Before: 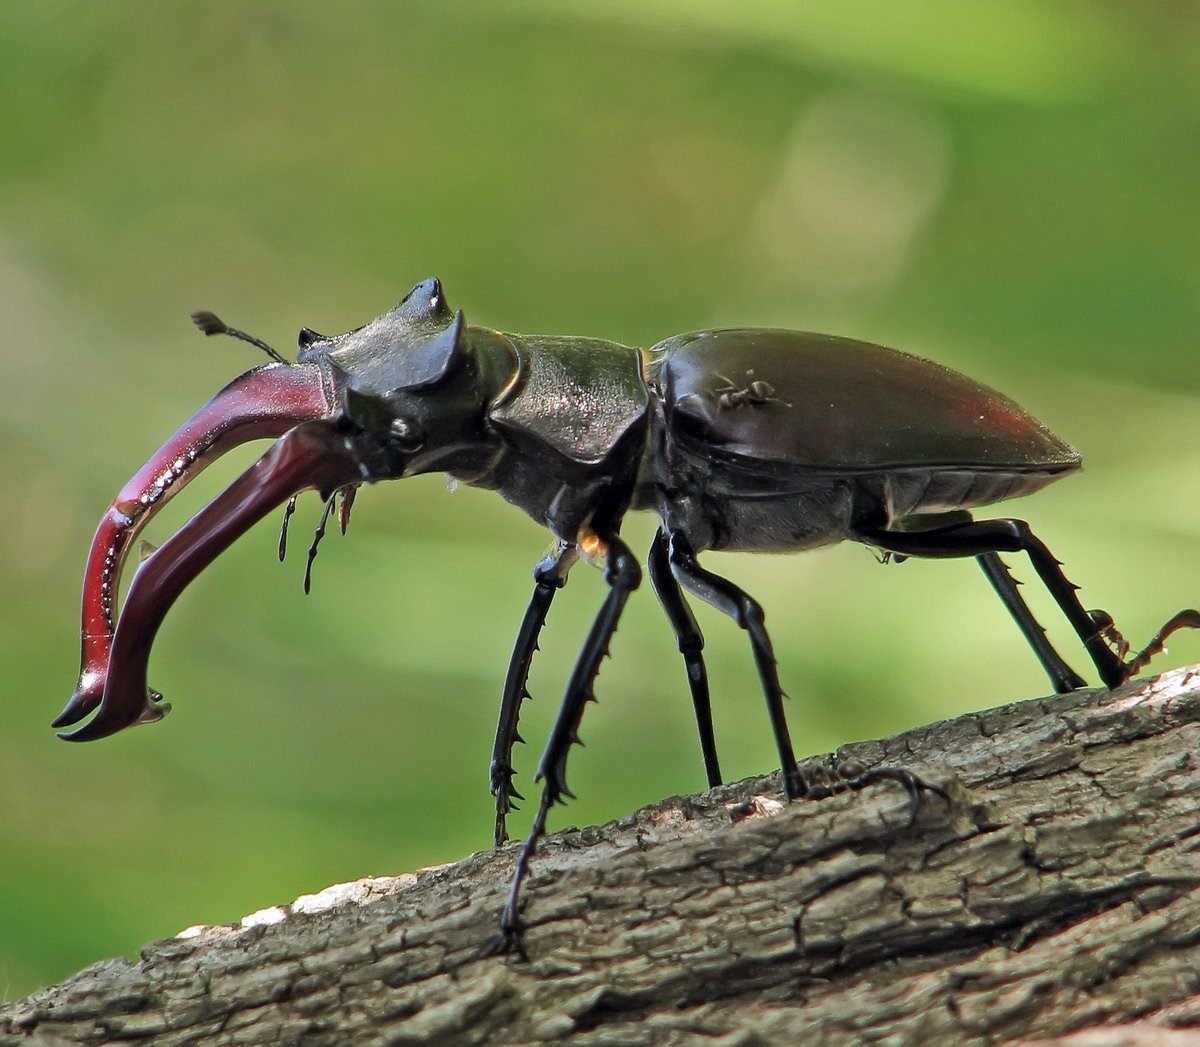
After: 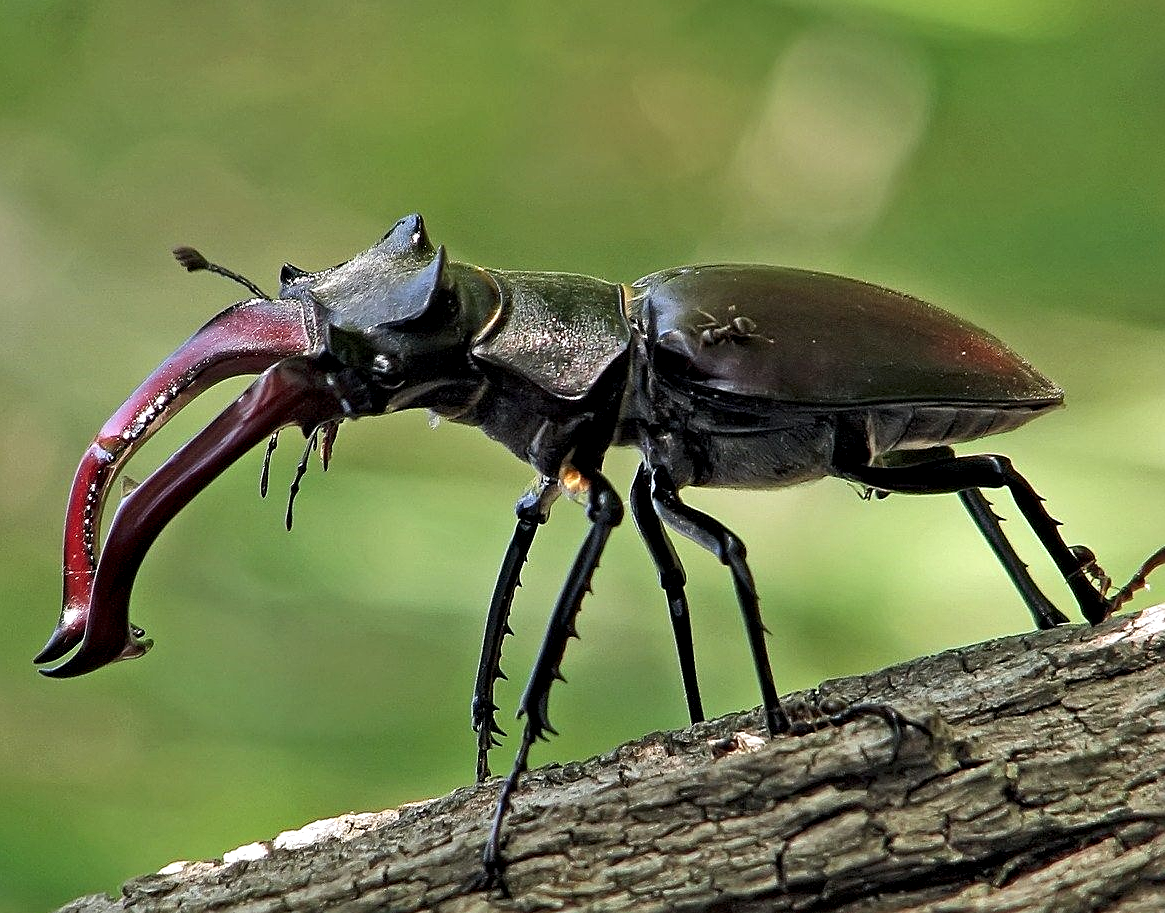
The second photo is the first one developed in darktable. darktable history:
sharpen: on, module defaults
crop: left 1.507%, top 6.147%, right 1.379%, bottom 6.637%
local contrast: highlights 123%, shadows 126%, detail 140%, midtone range 0.254
